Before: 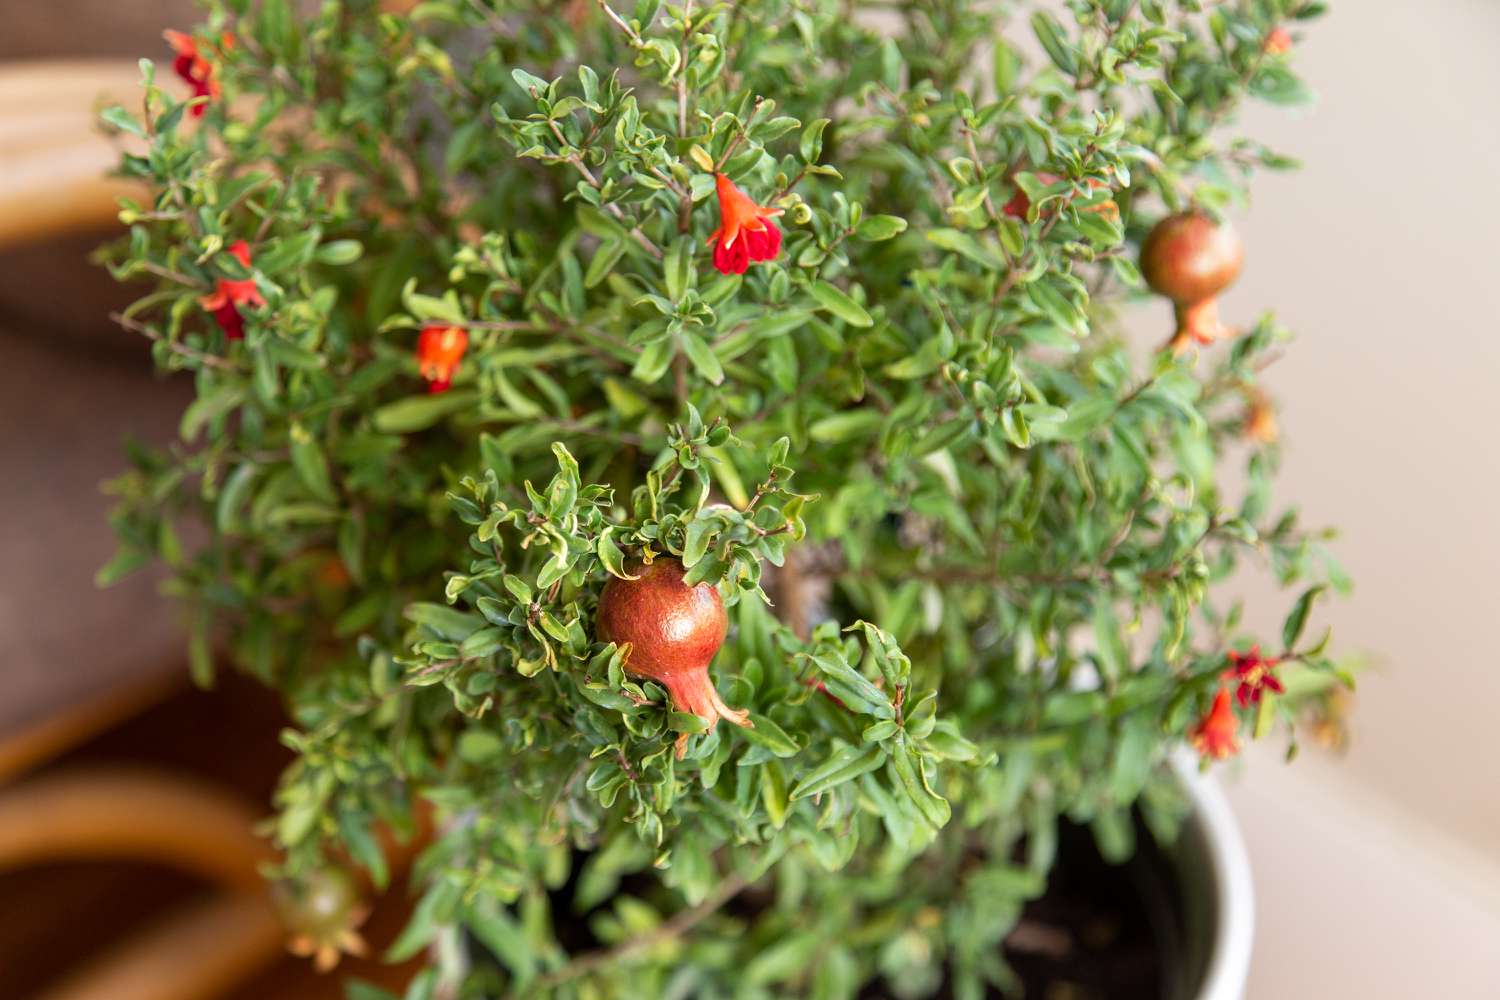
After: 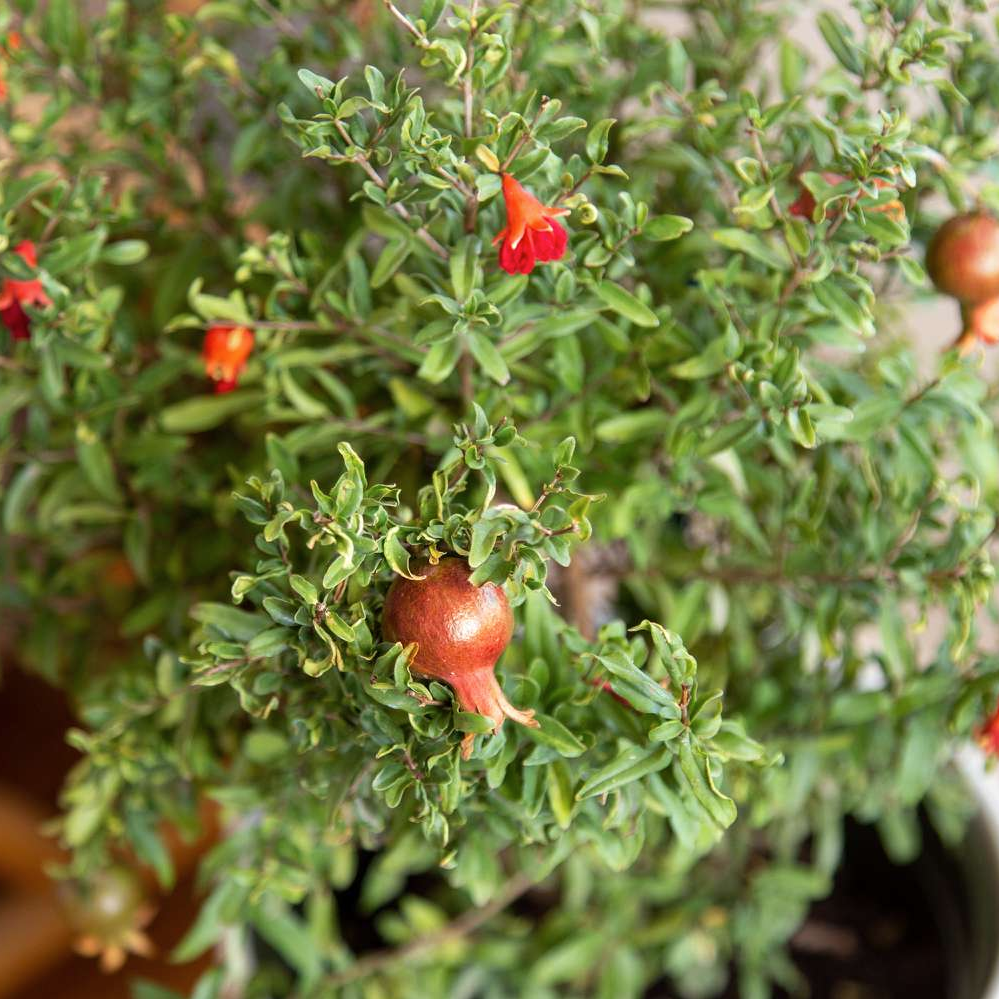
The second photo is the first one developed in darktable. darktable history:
contrast brightness saturation: contrast 0.011, saturation -0.045
crop and rotate: left 14.325%, right 19.044%
